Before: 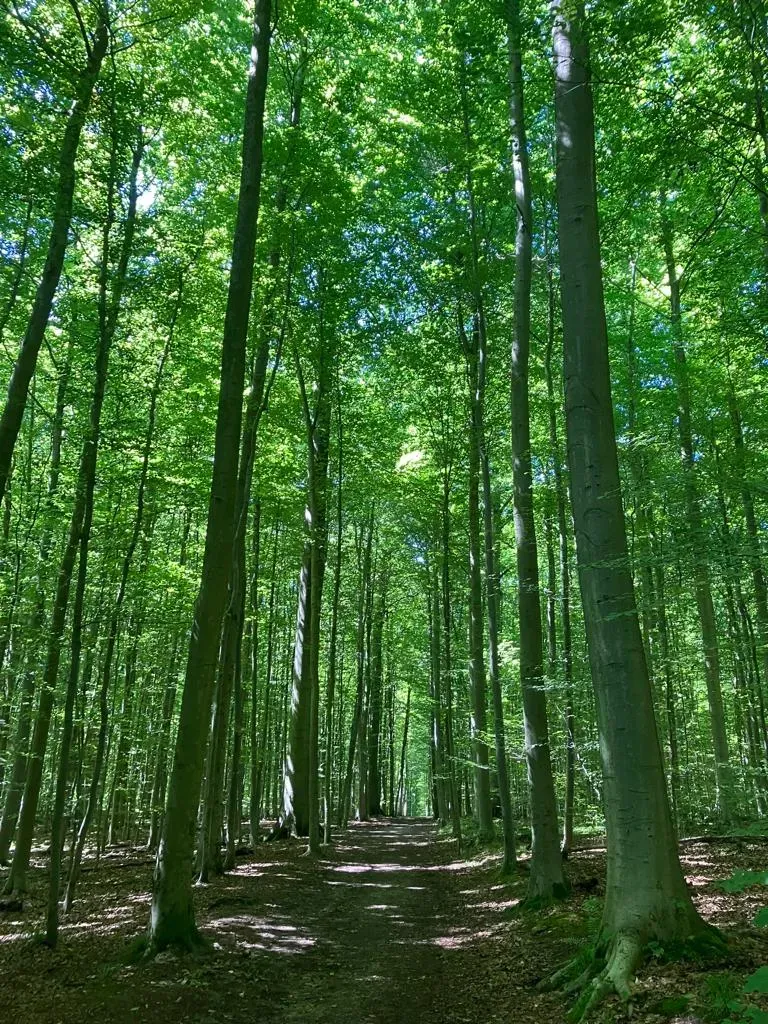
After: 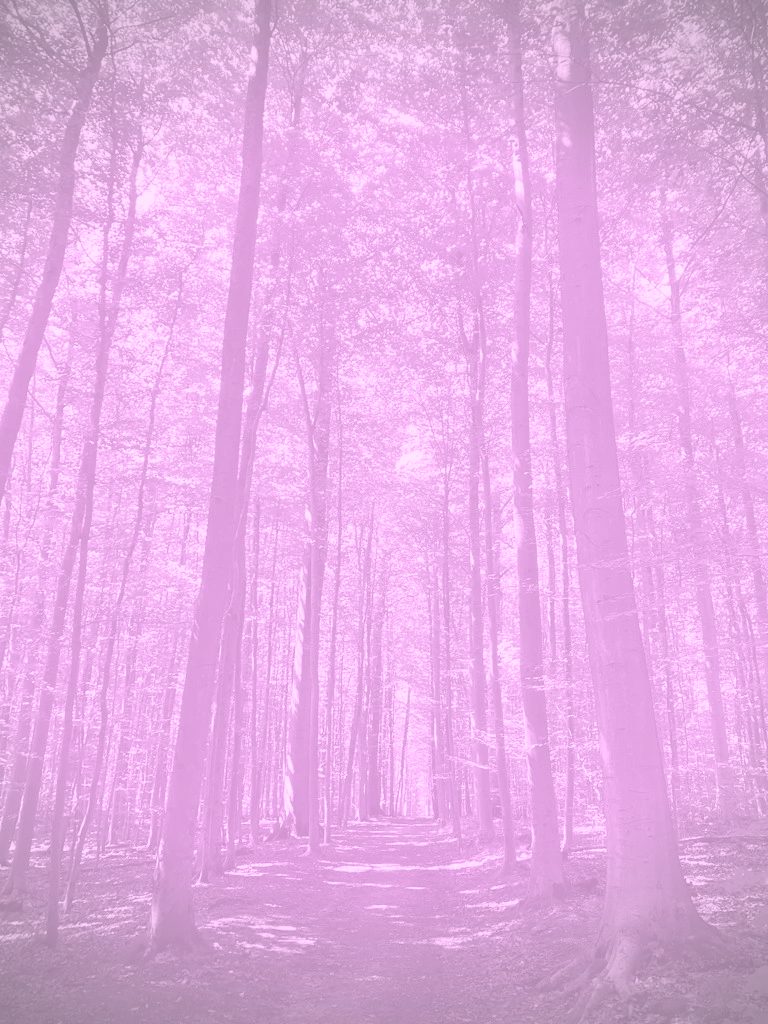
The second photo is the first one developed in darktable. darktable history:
vignetting: width/height ratio 1.094
colorize: hue 331.2°, saturation 75%, source mix 30.28%, lightness 70.52%, version 1
velvia: on, module defaults
